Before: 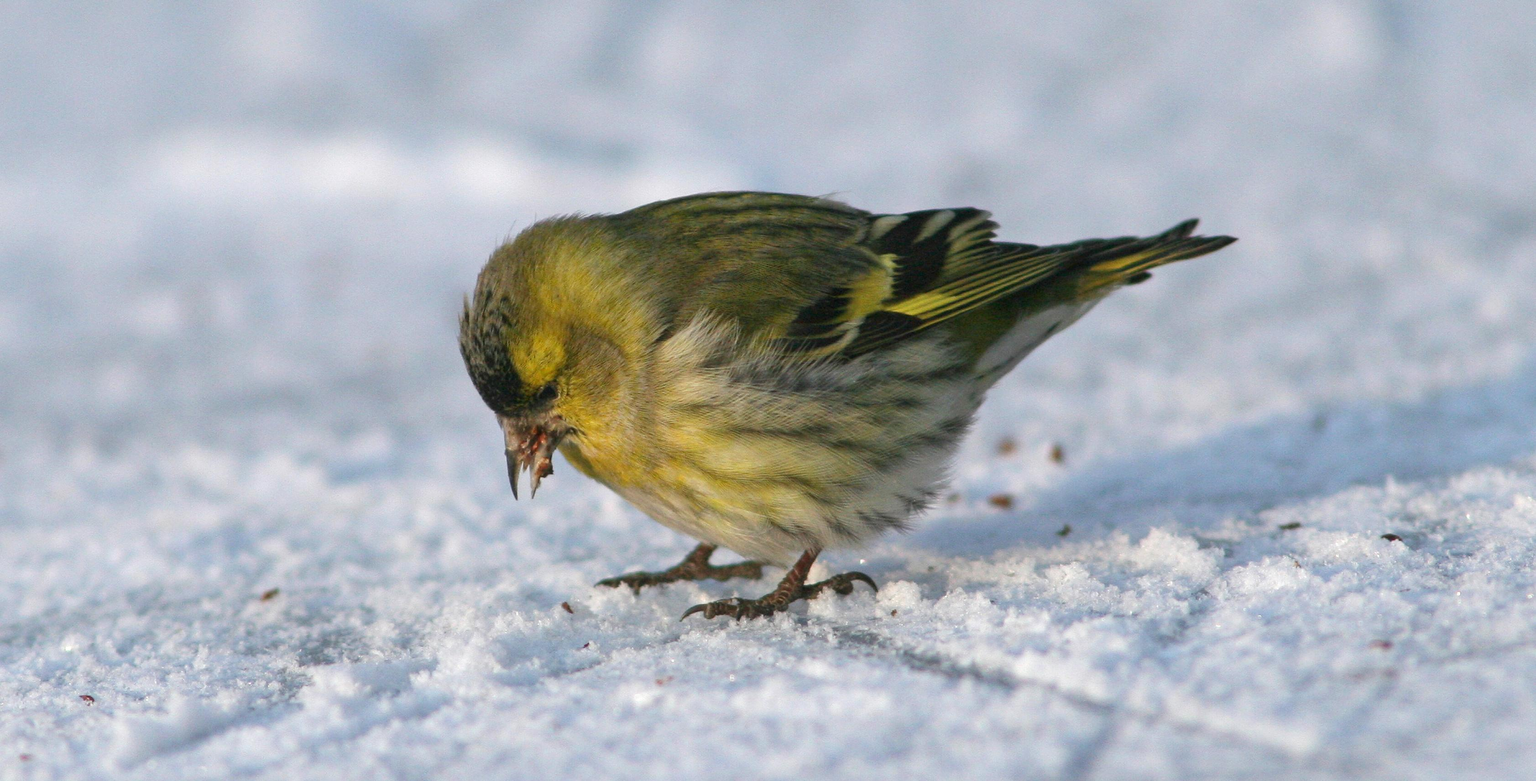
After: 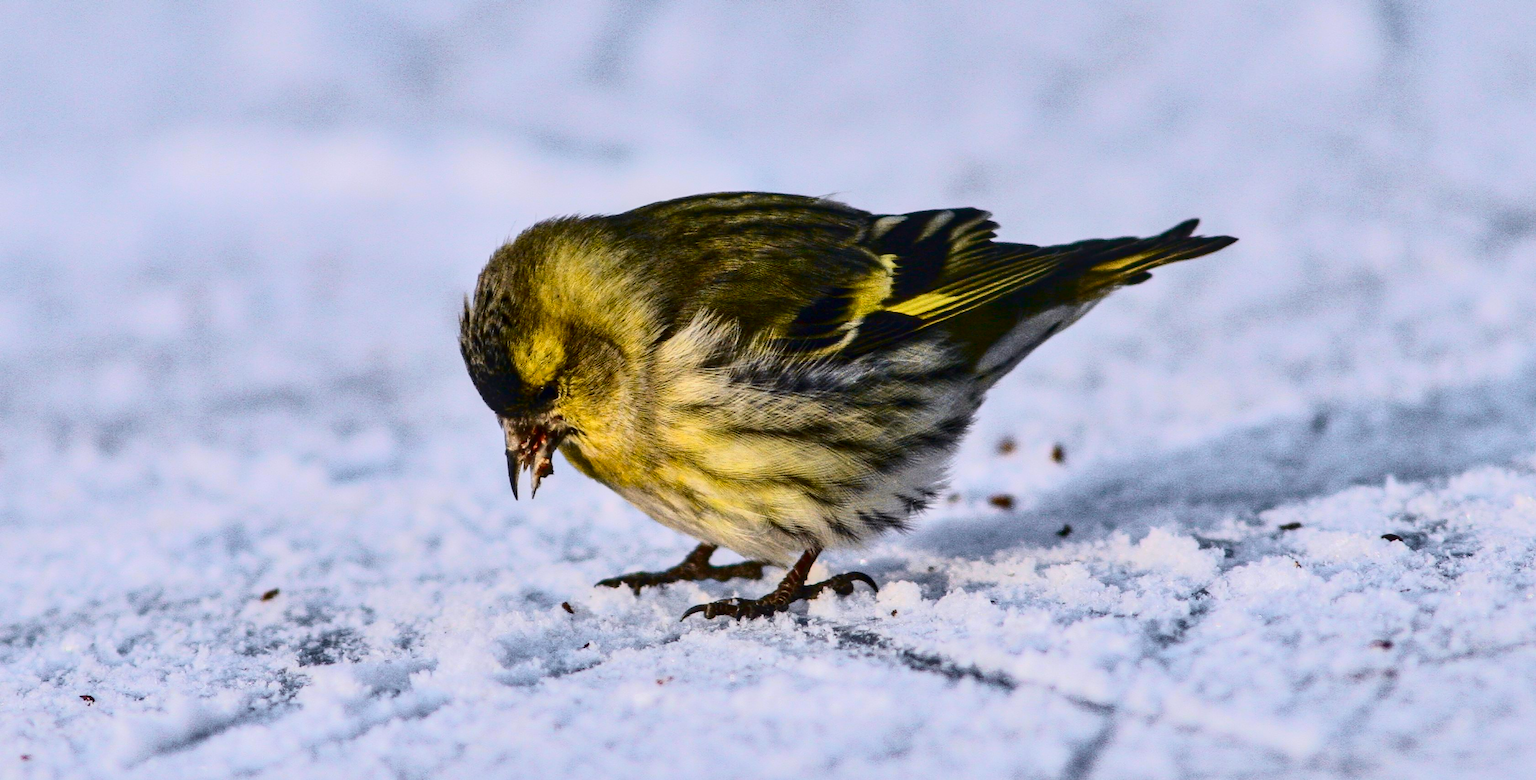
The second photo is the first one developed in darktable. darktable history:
shadows and highlights: white point adjustment 1, soften with gaussian
tone curve: curves: ch0 [(0.003, 0.003) (0.104, 0.069) (0.236, 0.218) (0.401, 0.443) (0.495, 0.55) (0.625, 0.67) (0.819, 0.841) (0.96, 0.899)]; ch1 [(0, 0) (0.161, 0.092) (0.37, 0.302) (0.424, 0.402) (0.45, 0.466) (0.495, 0.506) (0.573, 0.571) (0.638, 0.641) (0.751, 0.741) (1, 1)]; ch2 [(0, 0) (0.352, 0.403) (0.466, 0.443) (0.524, 0.501) (0.56, 0.556) (1, 1)], color space Lab, independent channels, preserve colors none
local contrast: on, module defaults
contrast brightness saturation: contrast 0.32, brightness -0.08, saturation 0.17
